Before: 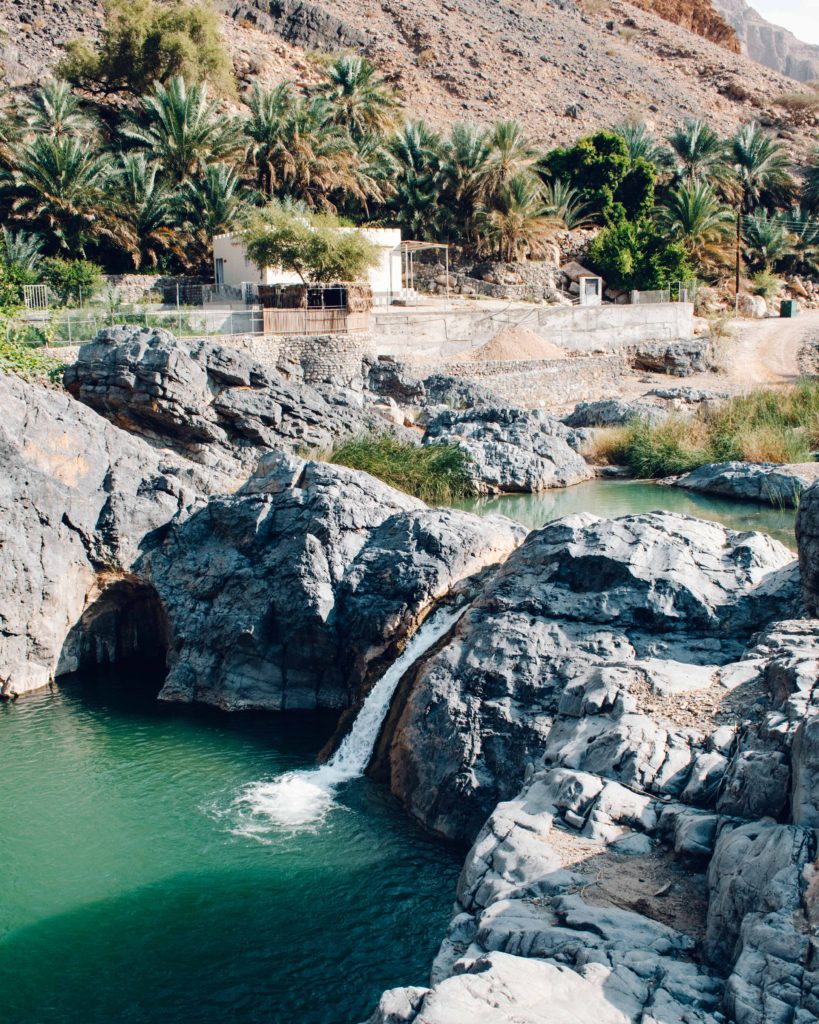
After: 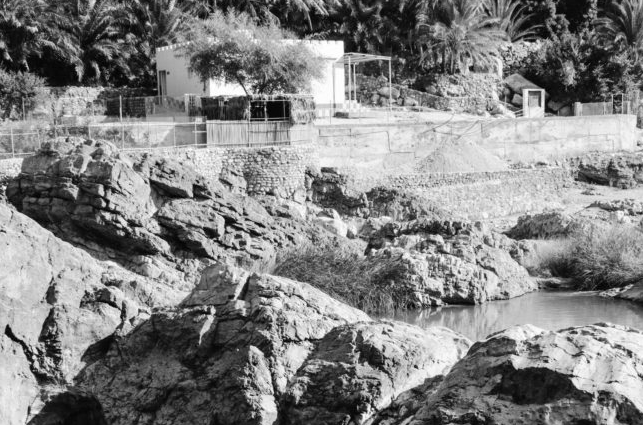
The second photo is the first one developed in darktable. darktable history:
tone equalizer: on, module defaults
crop: left 7.036%, top 18.398%, right 14.379%, bottom 40.043%
monochrome: on, module defaults
